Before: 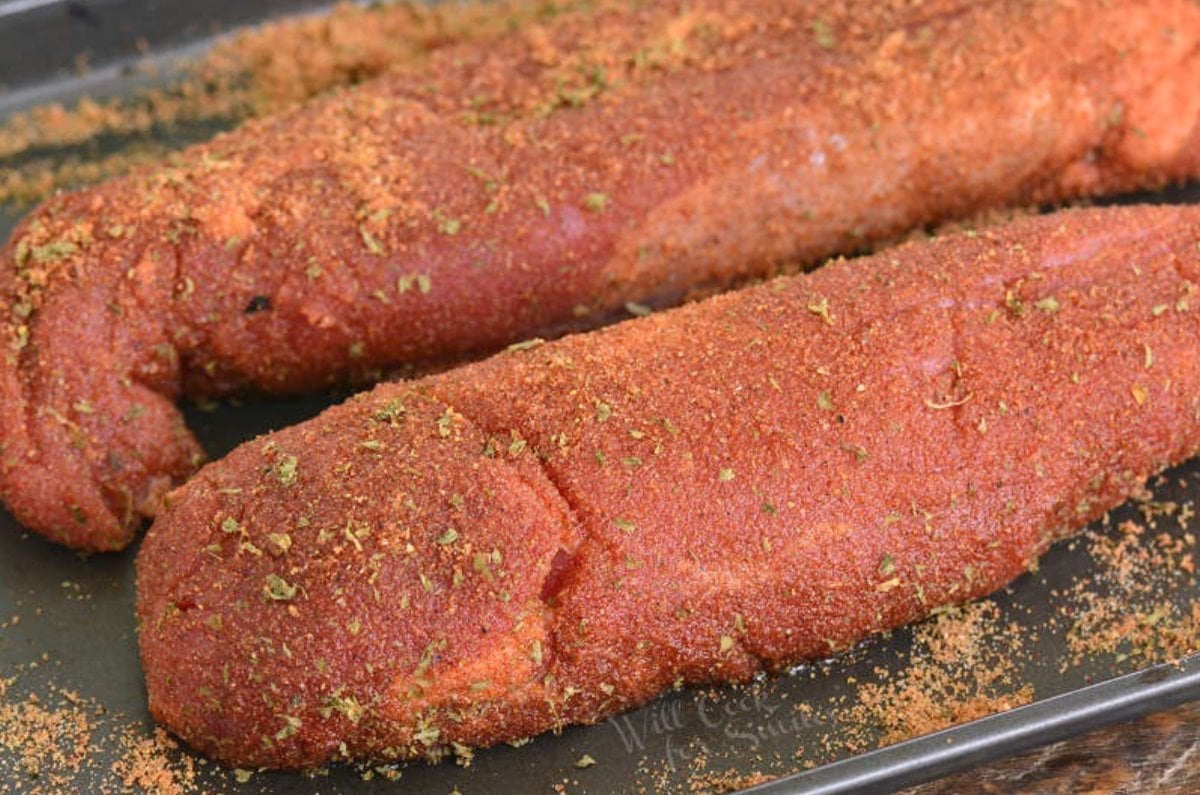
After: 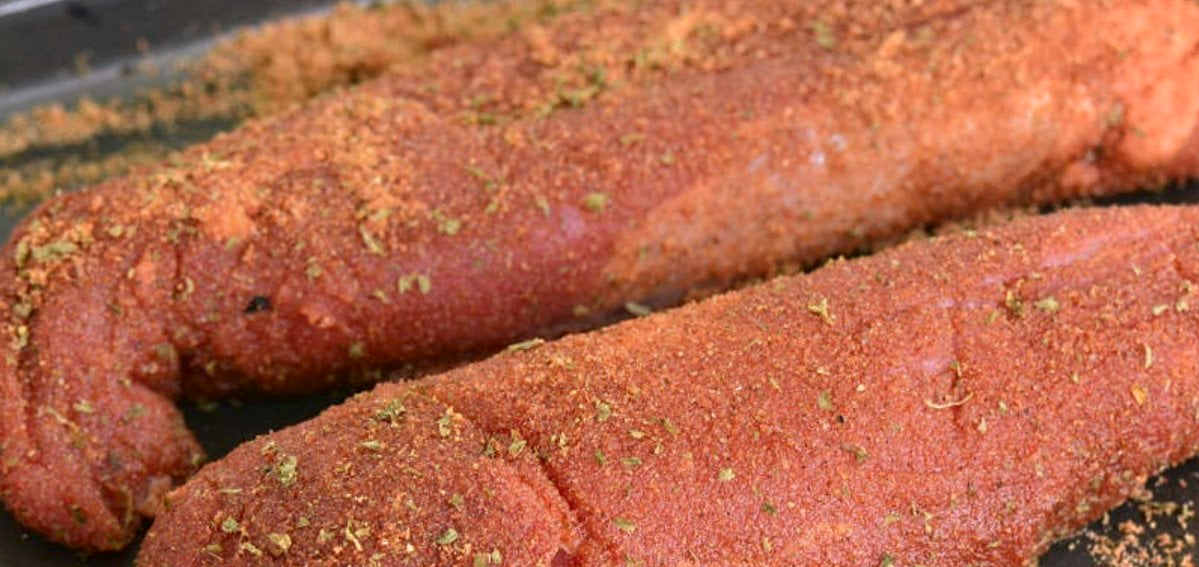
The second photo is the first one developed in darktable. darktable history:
crop: bottom 28.576%
shadows and highlights: shadows -62.32, white point adjustment -5.22, highlights 61.59
